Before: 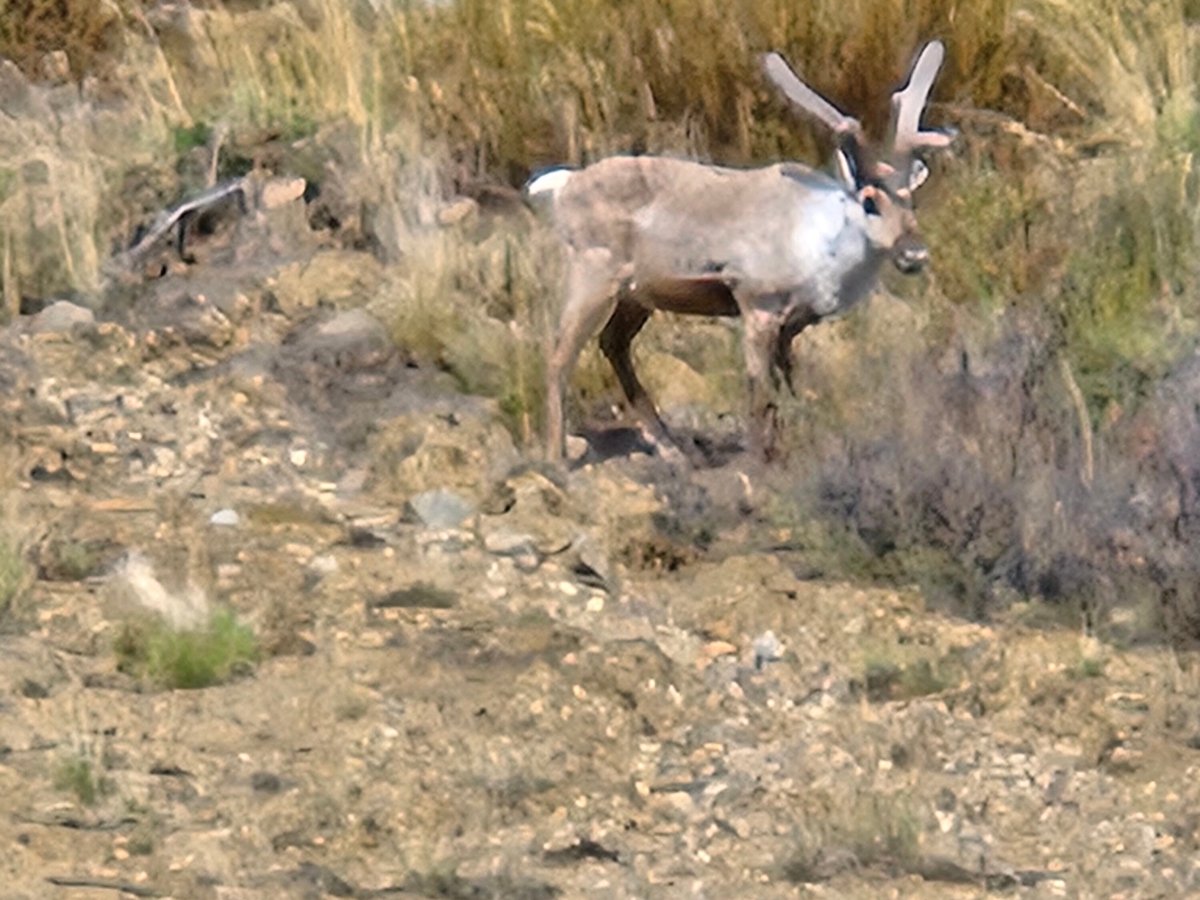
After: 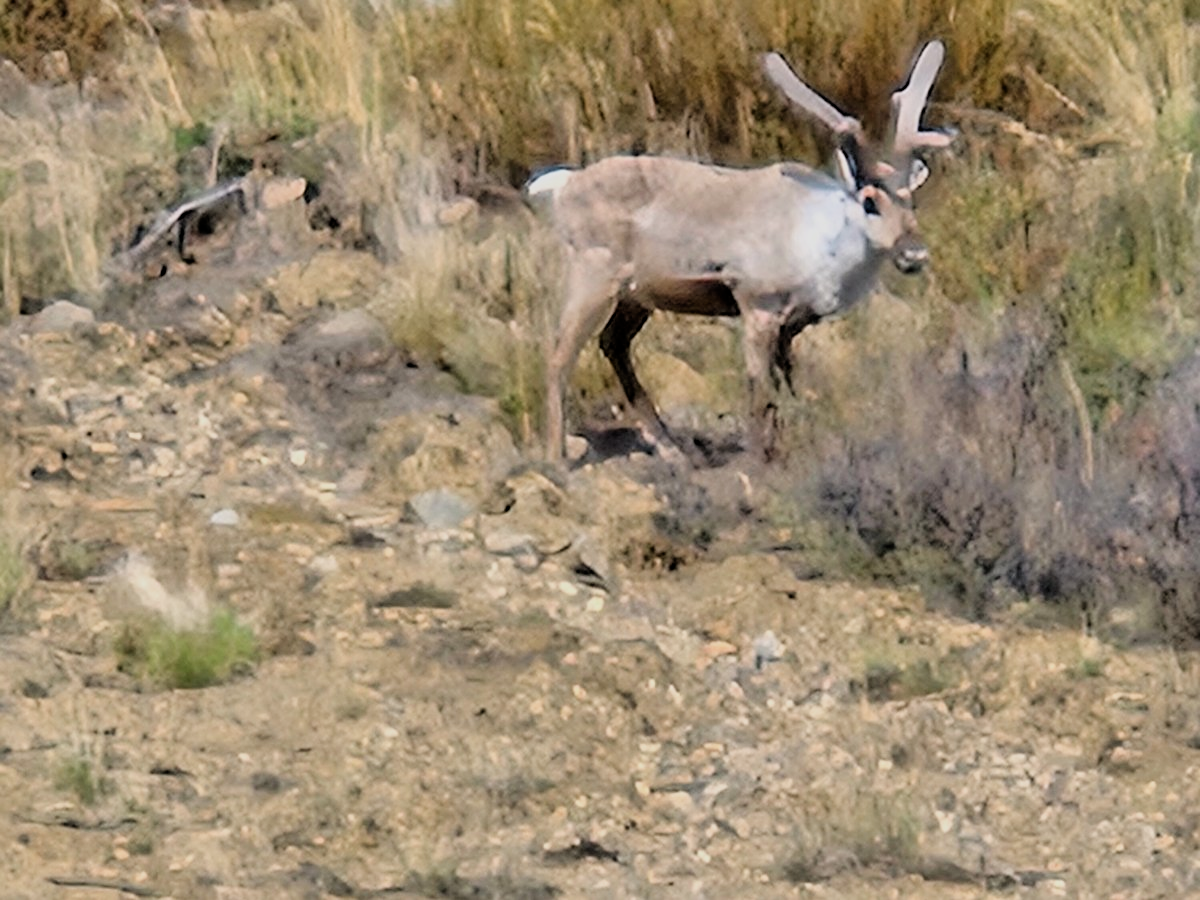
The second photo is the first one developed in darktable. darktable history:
sharpen: amount 0.214
filmic rgb: black relative exposure -7.71 EV, white relative exposure 4.4 EV, target black luminance 0%, hardness 3.76, latitude 50.61%, contrast 1.067, highlights saturation mix 8.55%, shadows ↔ highlights balance -0.249%
